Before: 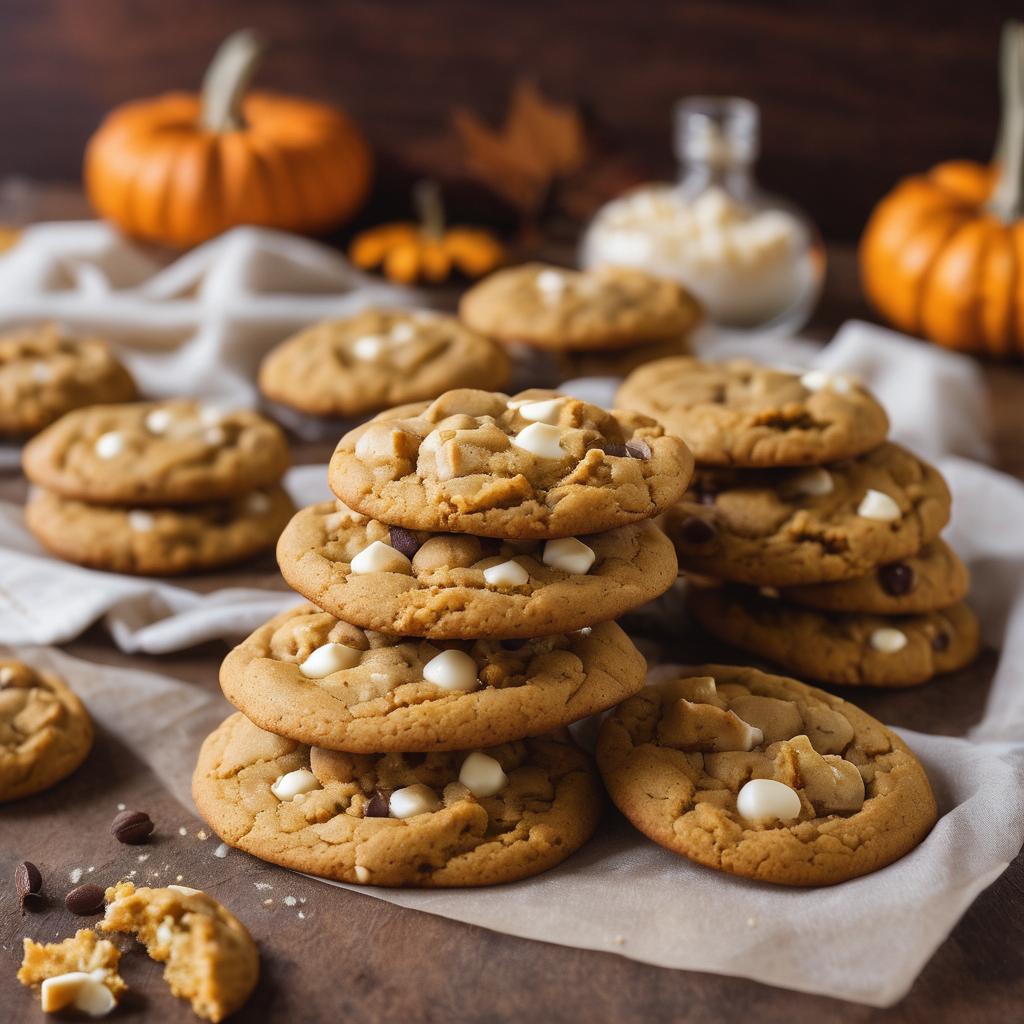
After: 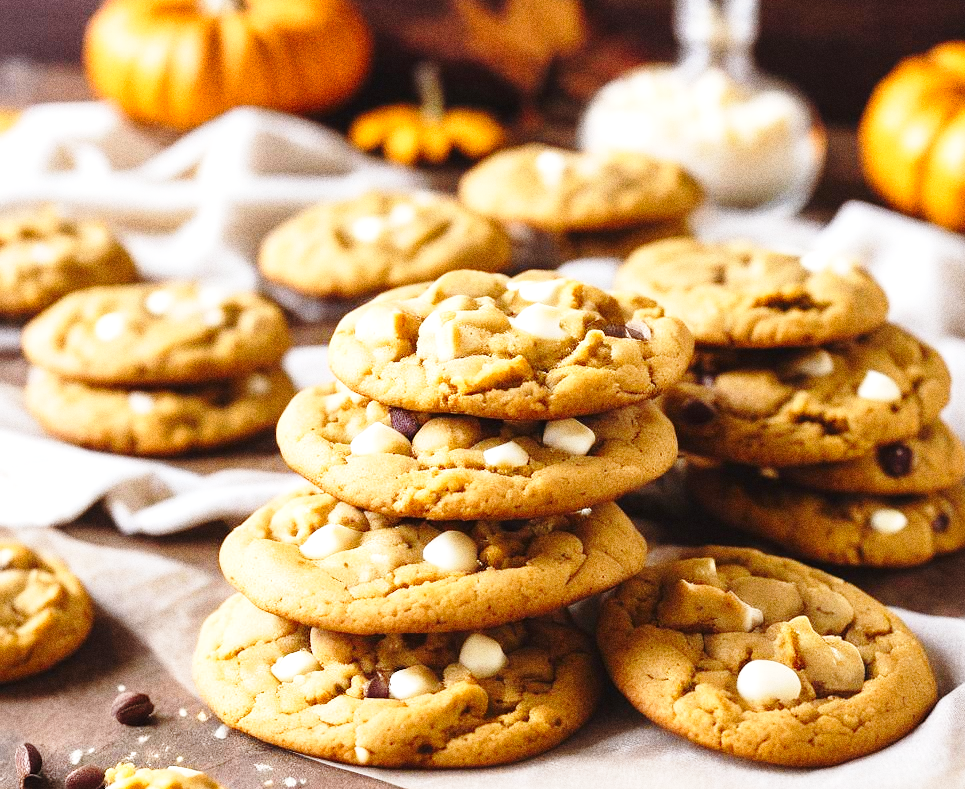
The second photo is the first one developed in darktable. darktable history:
exposure: exposure 0.648 EV, compensate highlight preservation false
grain: coarseness 0.09 ISO, strength 40%
crop and rotate: angle 0.03°, top 11.643%, right 5.651%, bottom 11.189%
base curve: curves: ch0 [(0, 0) (0.028, 0.03) (0.121, 0.232) (0.46, 0.748) (0.859, 0.968) (1, 1)], preserve colors none
